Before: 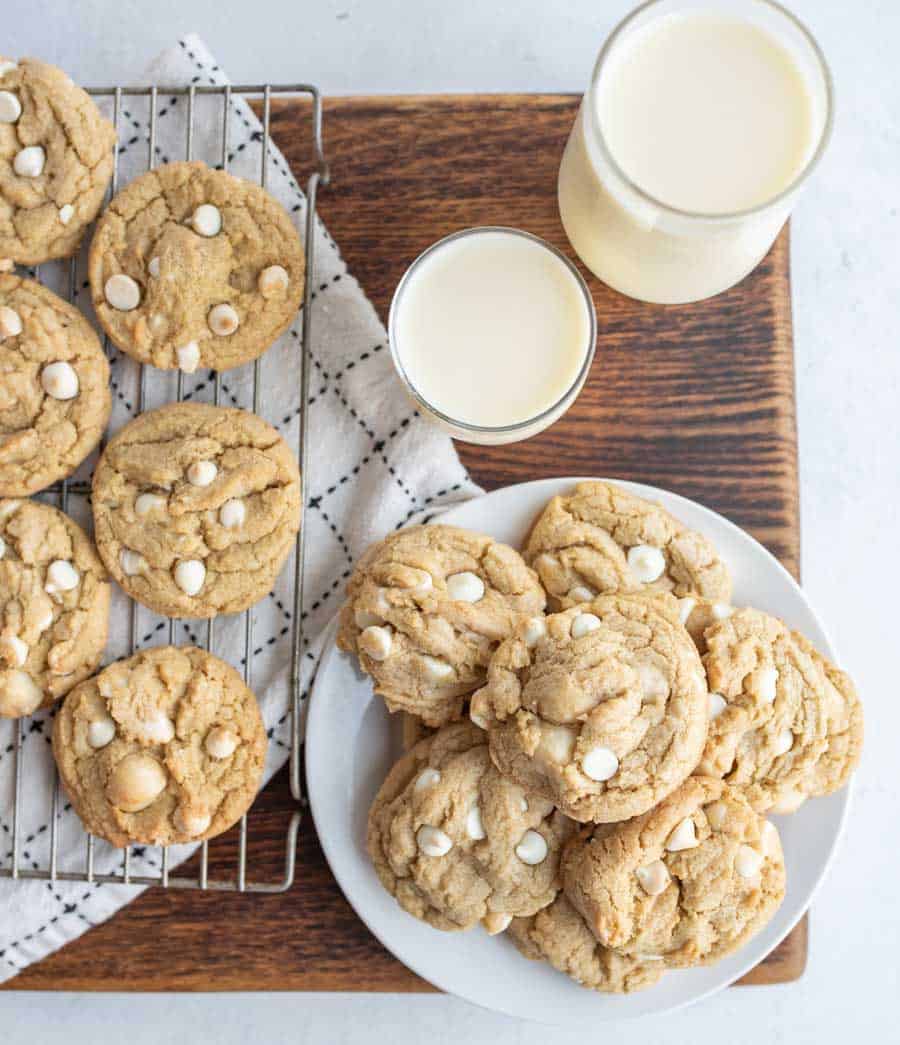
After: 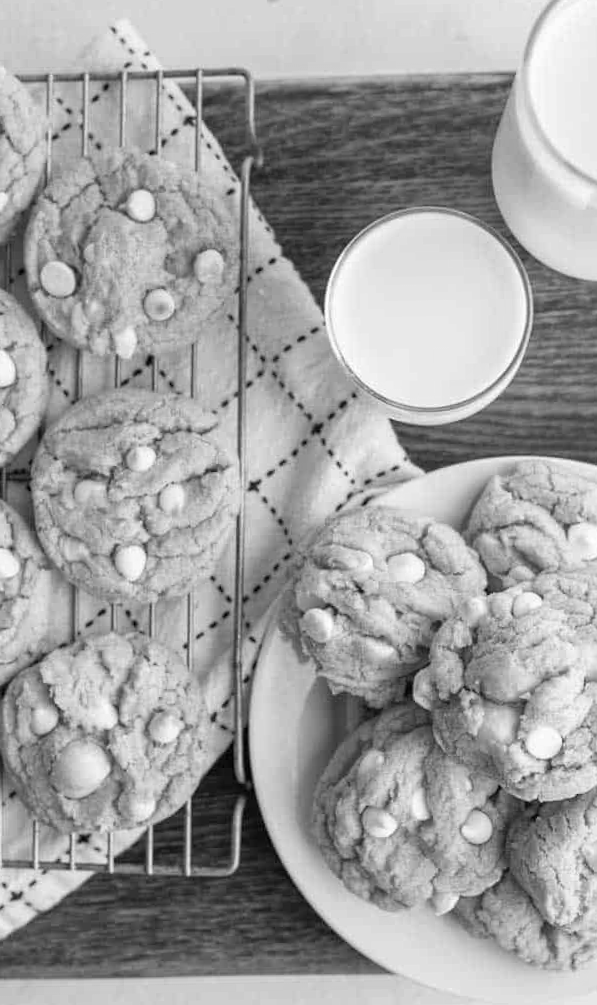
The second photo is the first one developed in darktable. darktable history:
monochrome: on, module defaults
crop and rotate: left 6.617%, right 26.717%
rotate and perspective: rotation -1°, crop left 0.011, crop right 0.989, crop top 0.025, crop bottom 0.975
